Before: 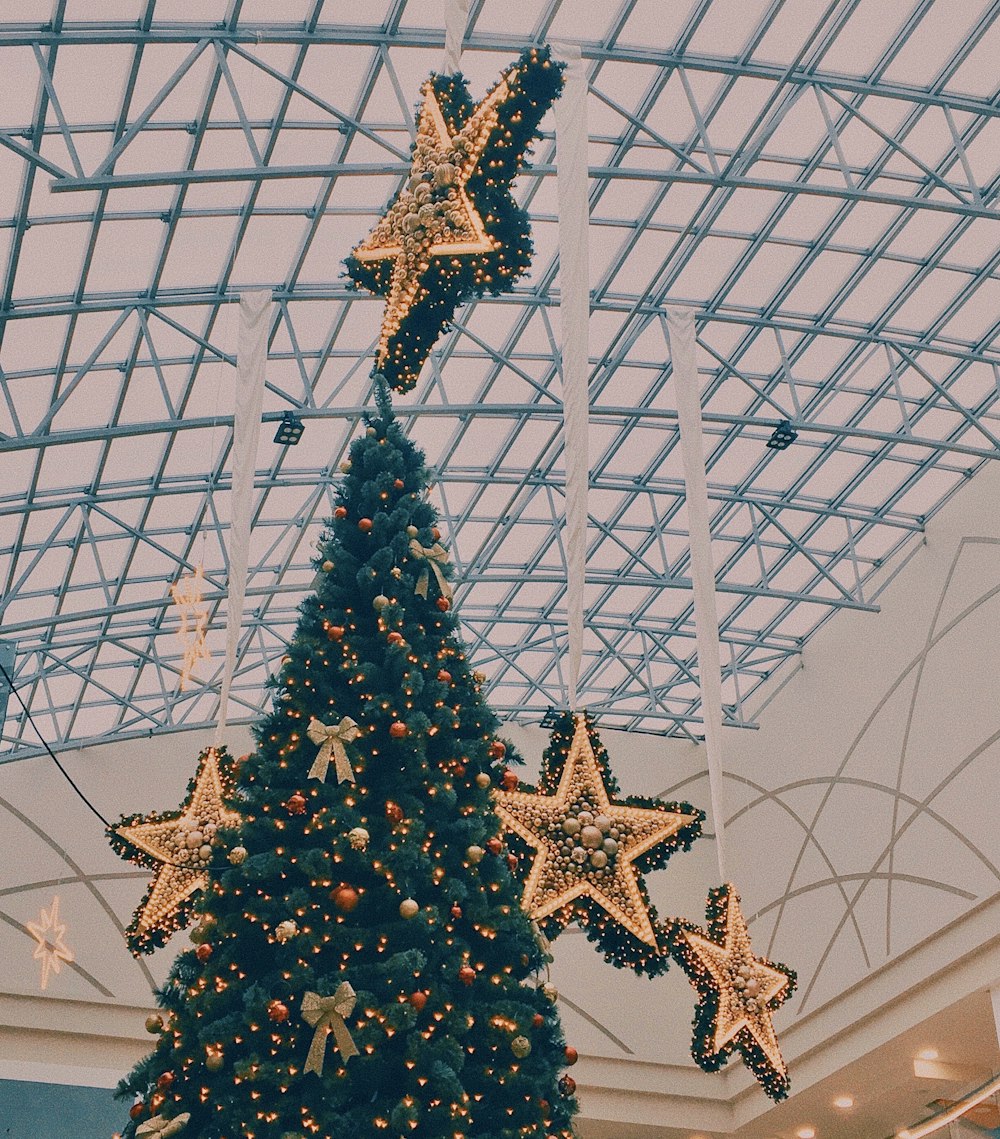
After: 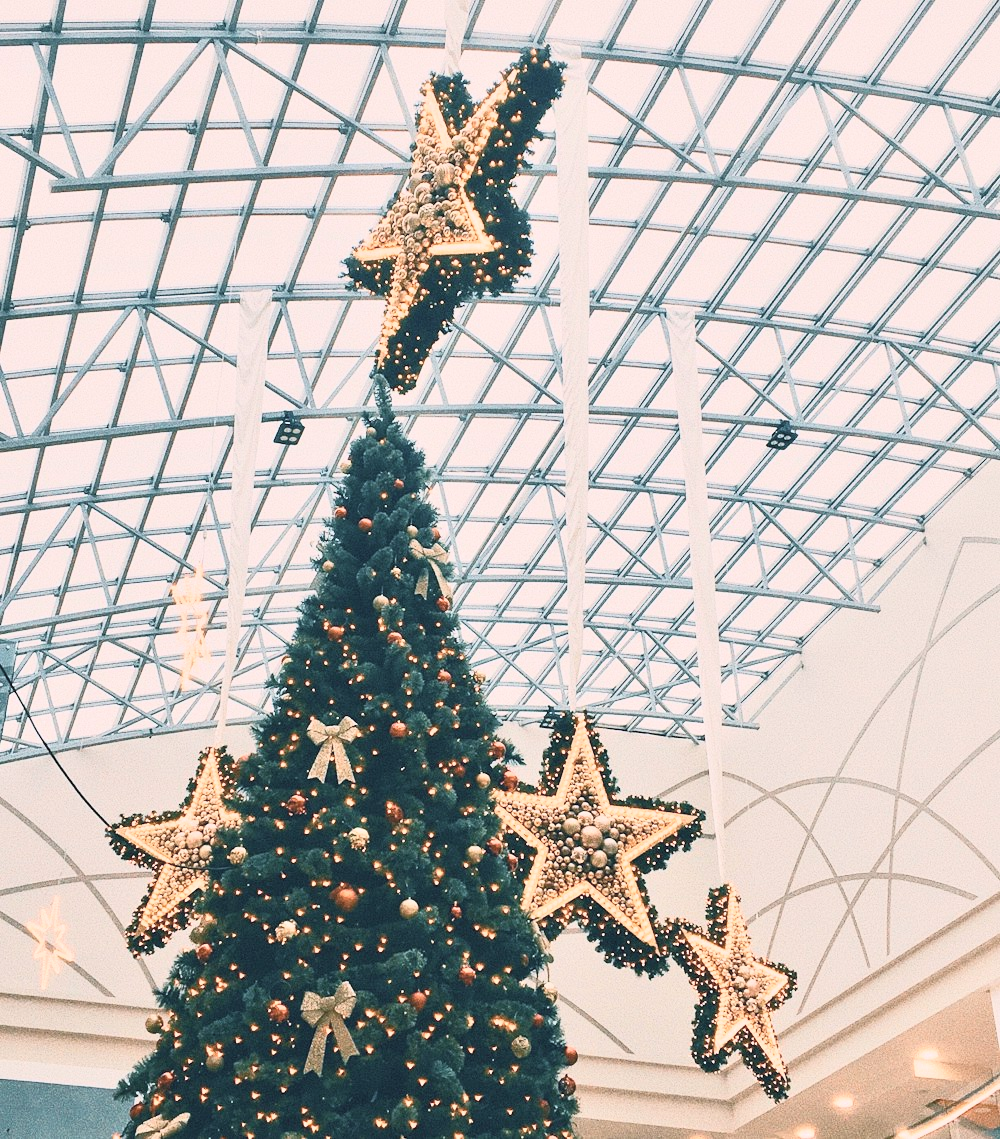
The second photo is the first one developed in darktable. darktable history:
contrast brightness saturation: contrast 0.426, brightness 0.561, saturation -0.203
